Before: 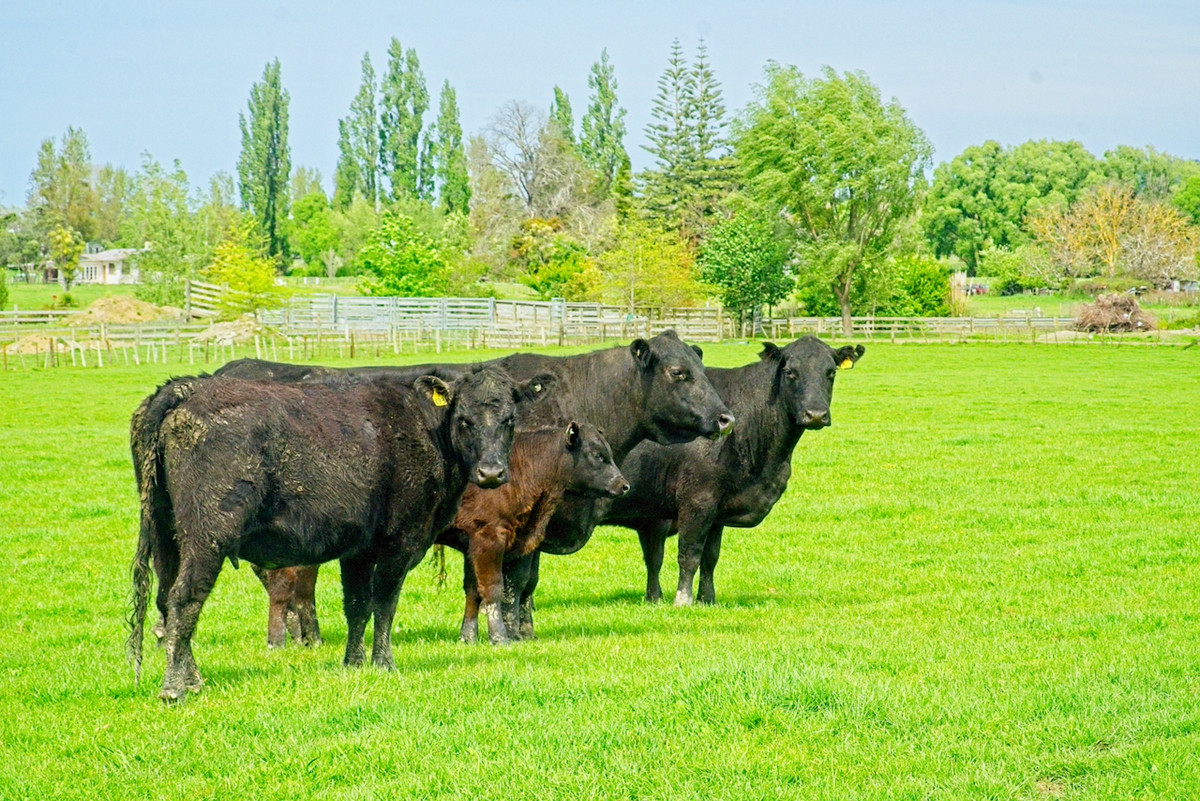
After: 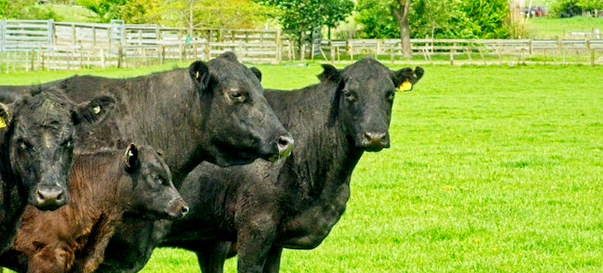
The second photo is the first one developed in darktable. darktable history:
local contrast: mode bilateral grid, contrast 20, coarseness 51, detail 149%, midtone range 0.2
crop: left 36.808%, top 34.819%, right 12.93%, bottom 31.038%
